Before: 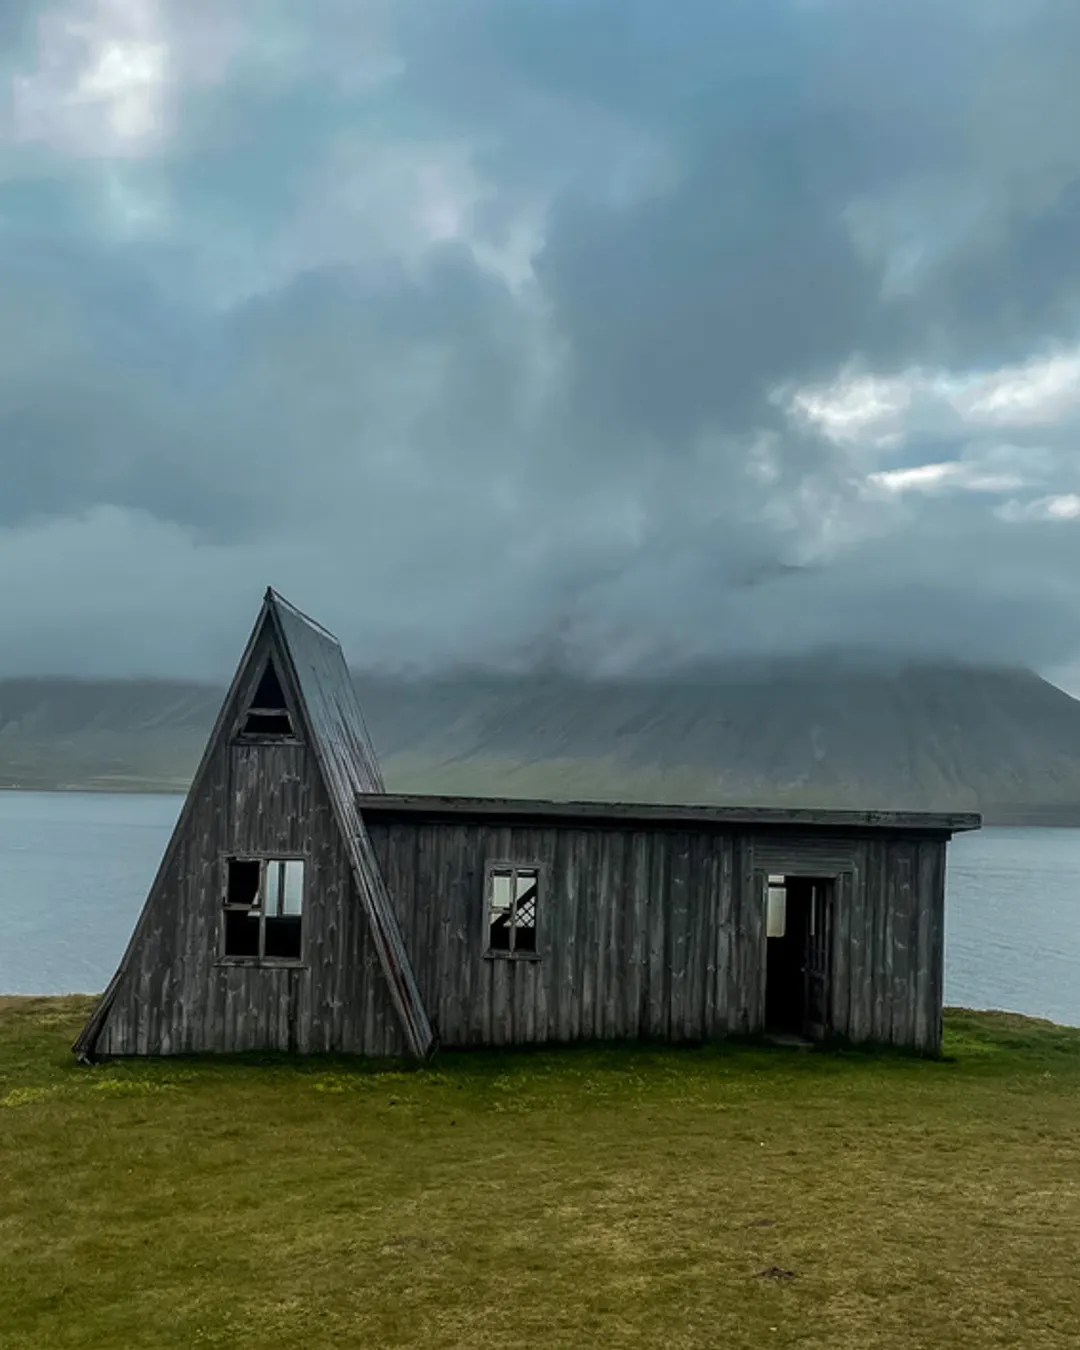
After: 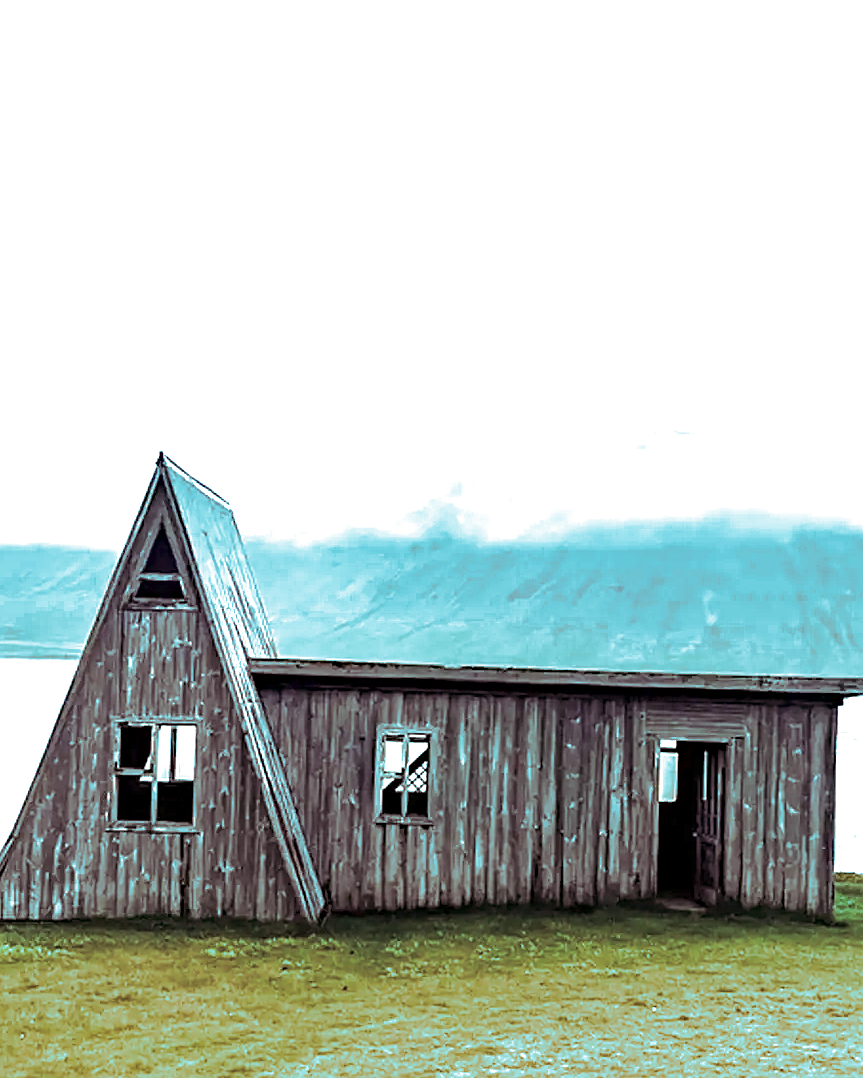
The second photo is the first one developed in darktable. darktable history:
contrast brightness saturation: contrast 0.1, brightness 0.03, saturation 0.09
color zones: curves: ch0 [(0, 0.5) (0.125, 0.4) (0.25, 0.5) (0.375, 0.4) (0.5, 0.4) (0.625, 0.6) (0.75, 0.6) (0.875, 0.5)]; ch1 [(0, 0.35) (0.125, 0.45) (0.25, 0.35) (0.375, 0.35) (0.5, 0.35) (0.625, 0.35) (0.75, 0.45) (0.875, 0.35)]; ch2 [(0, 0.6) (0.125, 0.5) (0.25, 0.5) (0.375, 0.6) (0.5, 0.6) (0.625, 0.5) (0.75, 0.5) (0.875, 0.5)]
exposure: exposure 2.25 EV, compensate highlight preservation false
crop and rotate: left 10.071%, top 10.071%, right 10.02%, bottom 10.02%
tone equalizer: -8 EV -0.55 EV
sharpen: on, module defaults
split-toning: shadows › hue 327.6°, highlights › hue 198°, highlights › saturation 0.55, balance -21.25, compress 0%
haze removal: strength 0.29, distance 0.25, compatibility mode true, adaptive false
